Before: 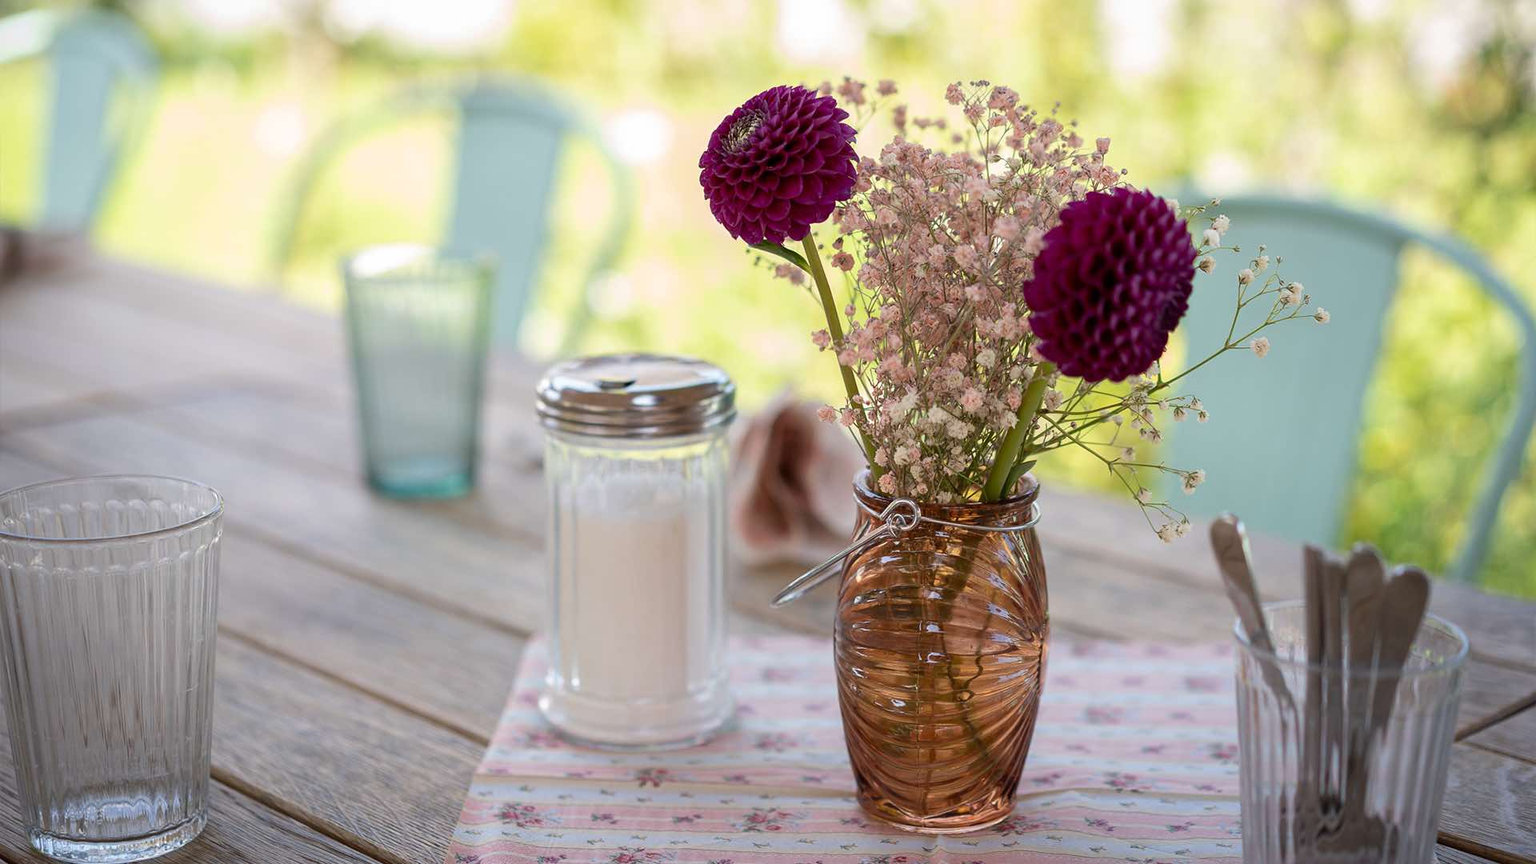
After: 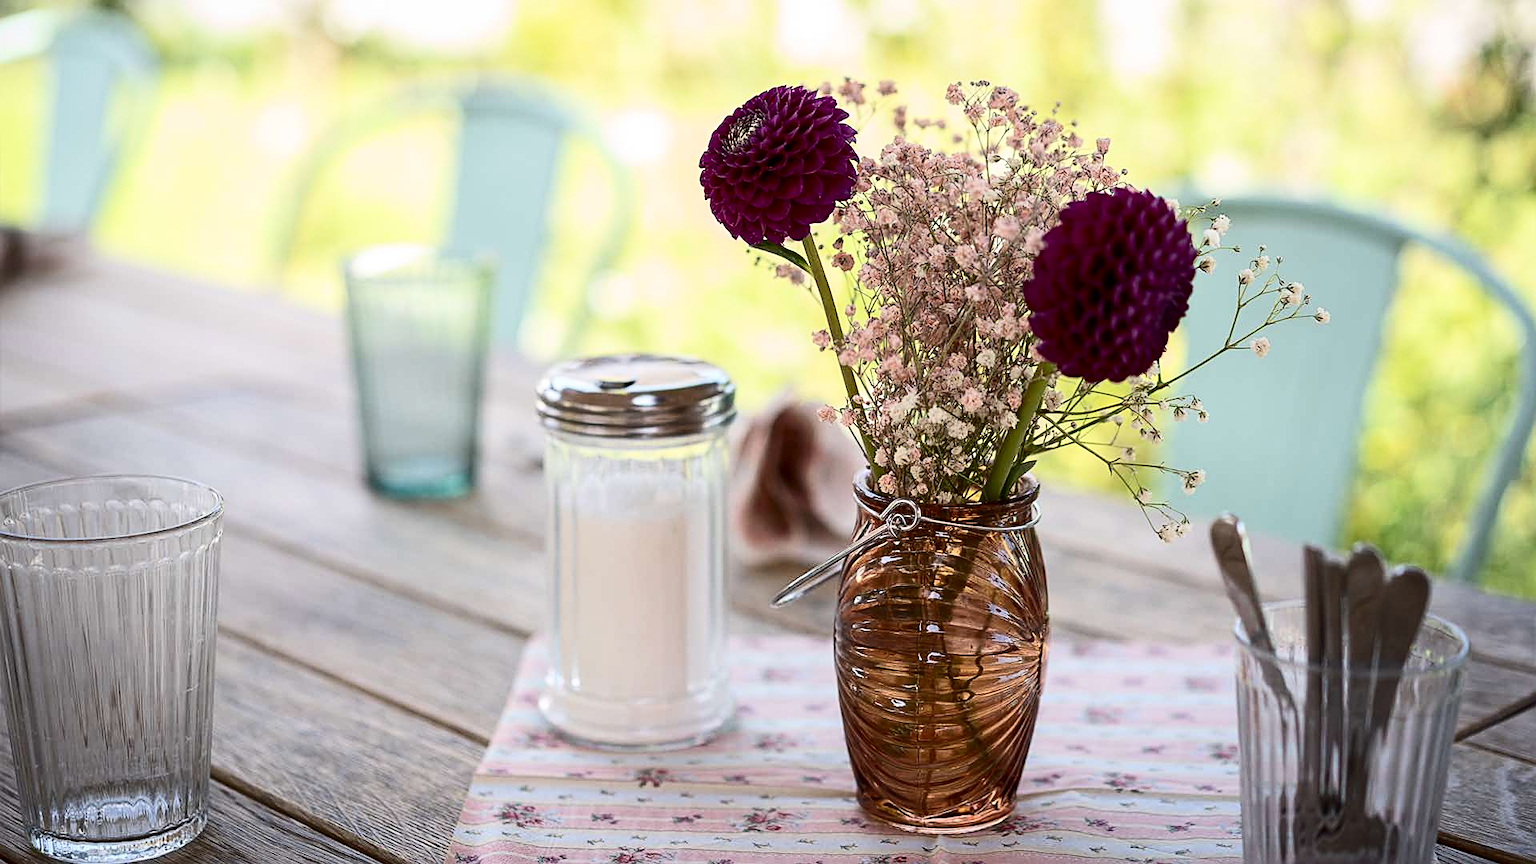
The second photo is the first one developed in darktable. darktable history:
color balance: mode lift, gamma, gain (sRGB)
contrast brightness saturation: contrast 0.28
sharpen: on, module defaults
